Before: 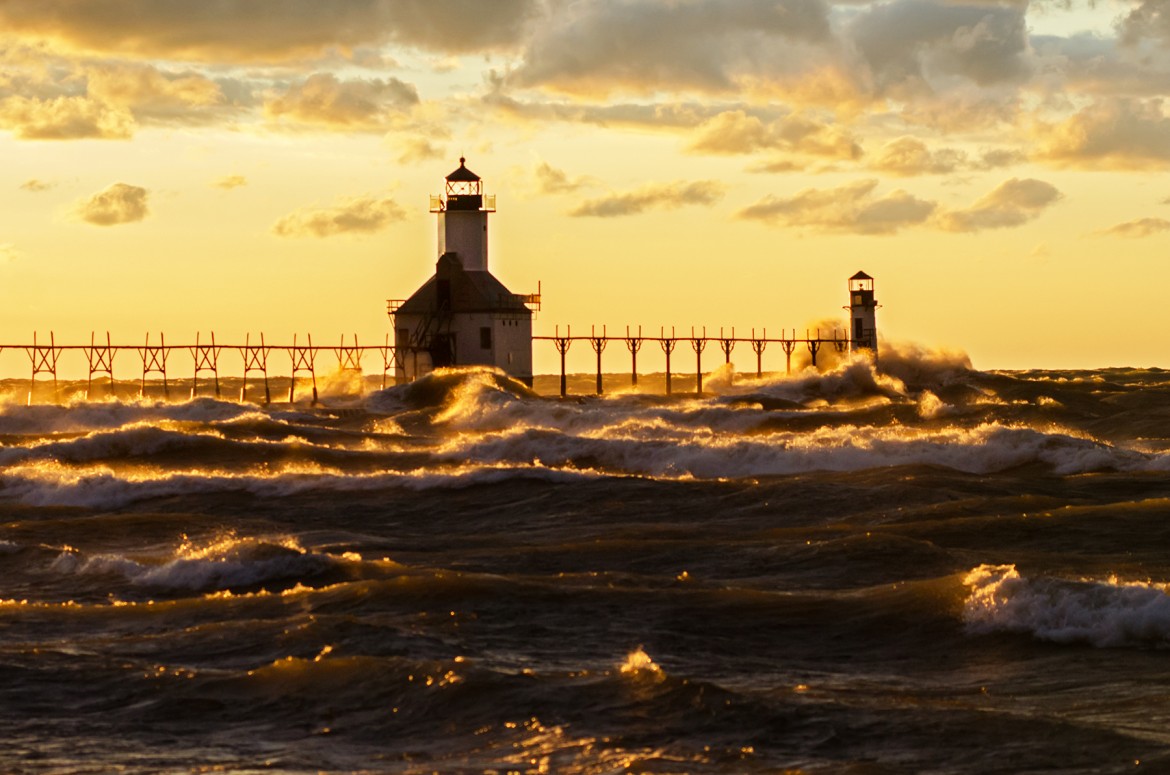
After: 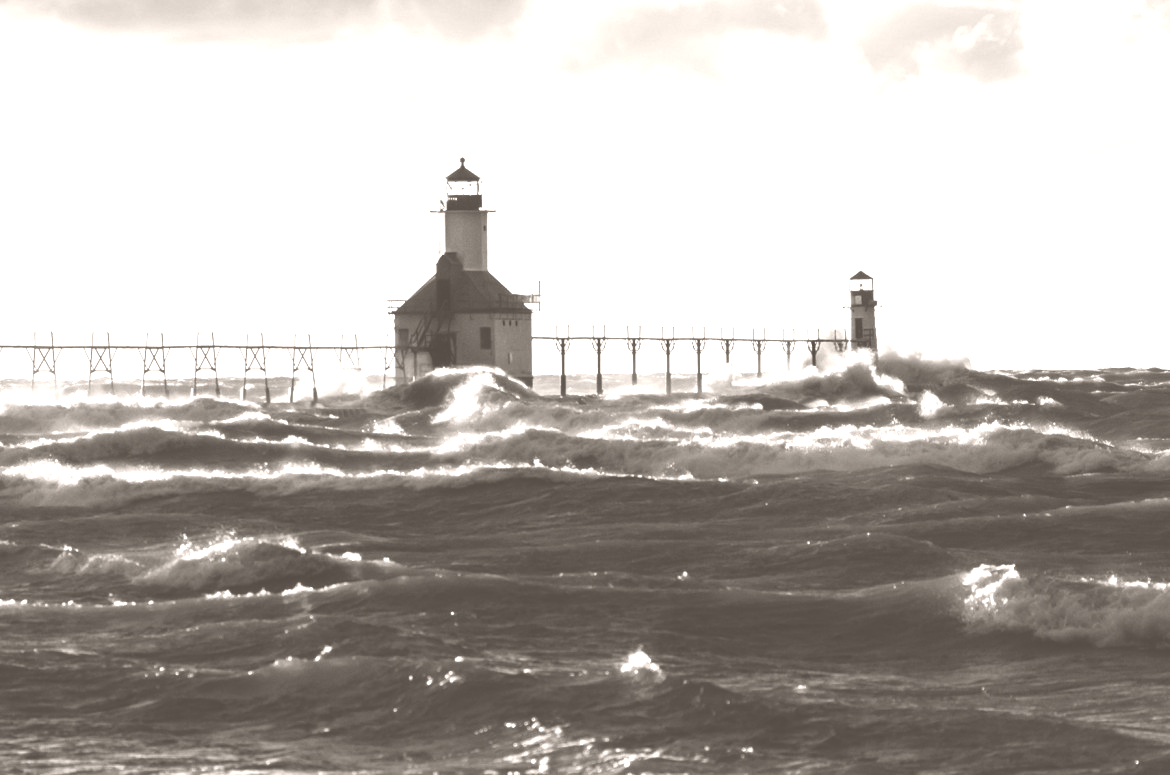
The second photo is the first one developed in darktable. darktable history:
colorize: hue 34.49°, saturation 35.33%, source mix 100%, lightness 55%, version 1
tone equalizer: -8 EV -0.417 EV, -7 EV -0.389 EV, -6 EV -0.333 EV, -5 EV -0.222 EV, -3 EV 0.222 EV, -2 EV 0.333 EV, -1 EV 0.389 EV, +0 EV 0.417 EV, edges refinement/feathering 500, mask exposure compensation -1.57 EV, preserve details no
